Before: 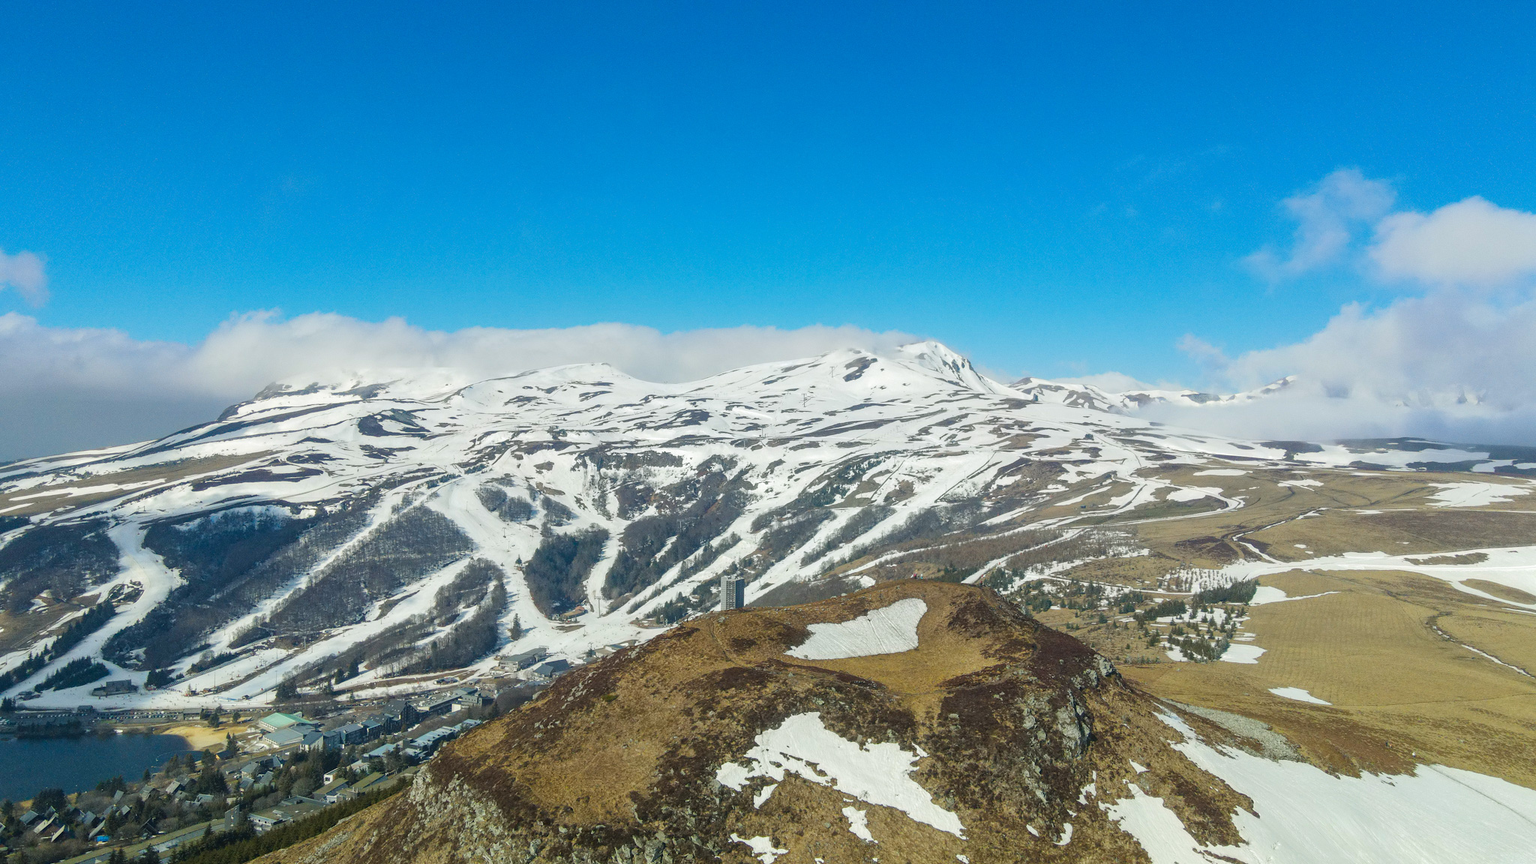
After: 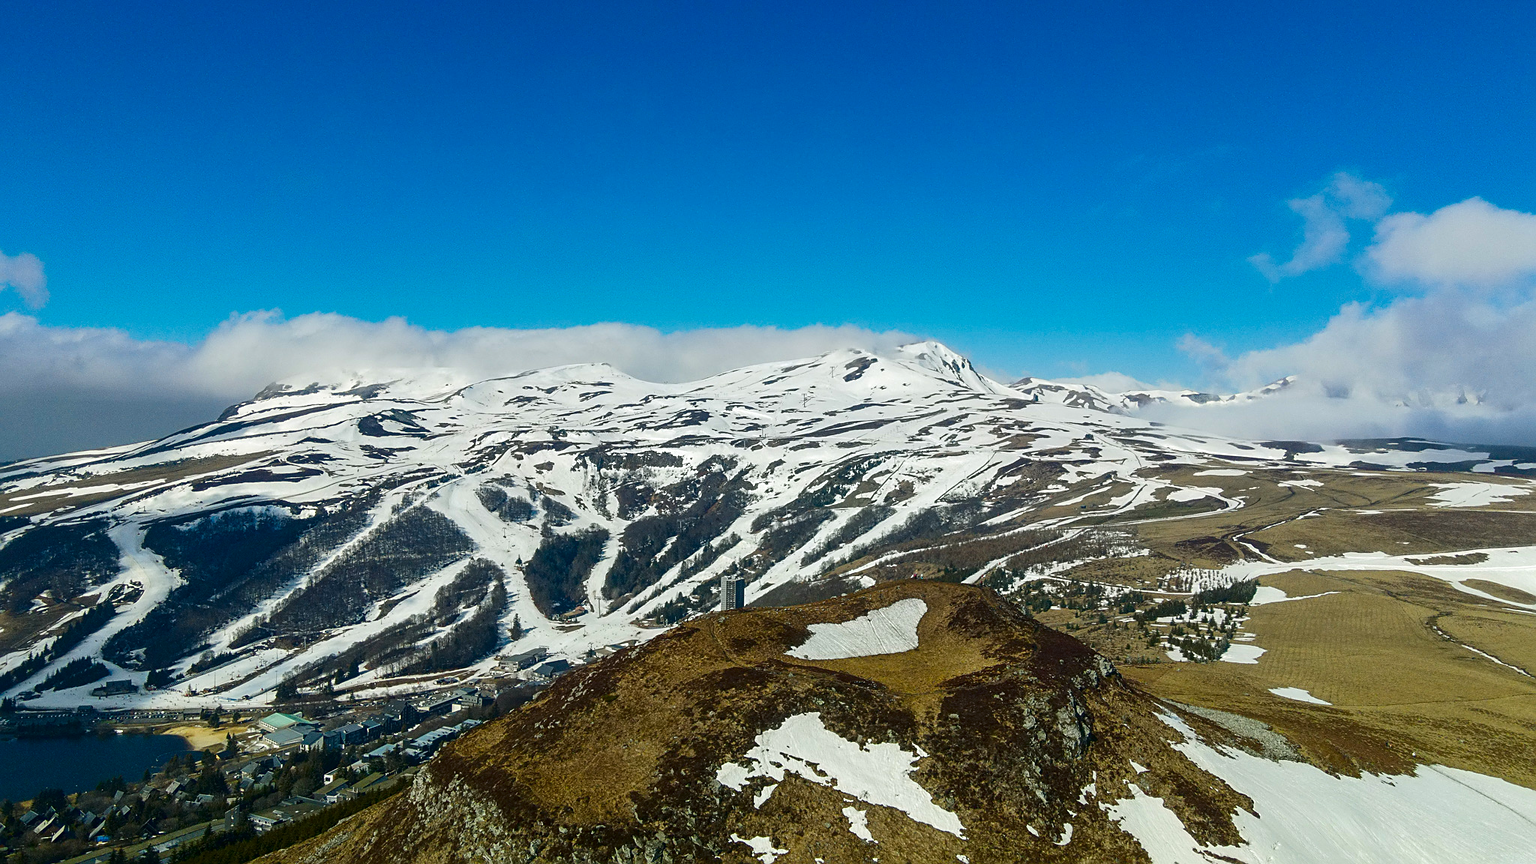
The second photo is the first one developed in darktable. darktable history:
sharpen: on, module defaults
contrast brightness saturation: contrast 0.13, brightness -0.24, saturation 0.14
